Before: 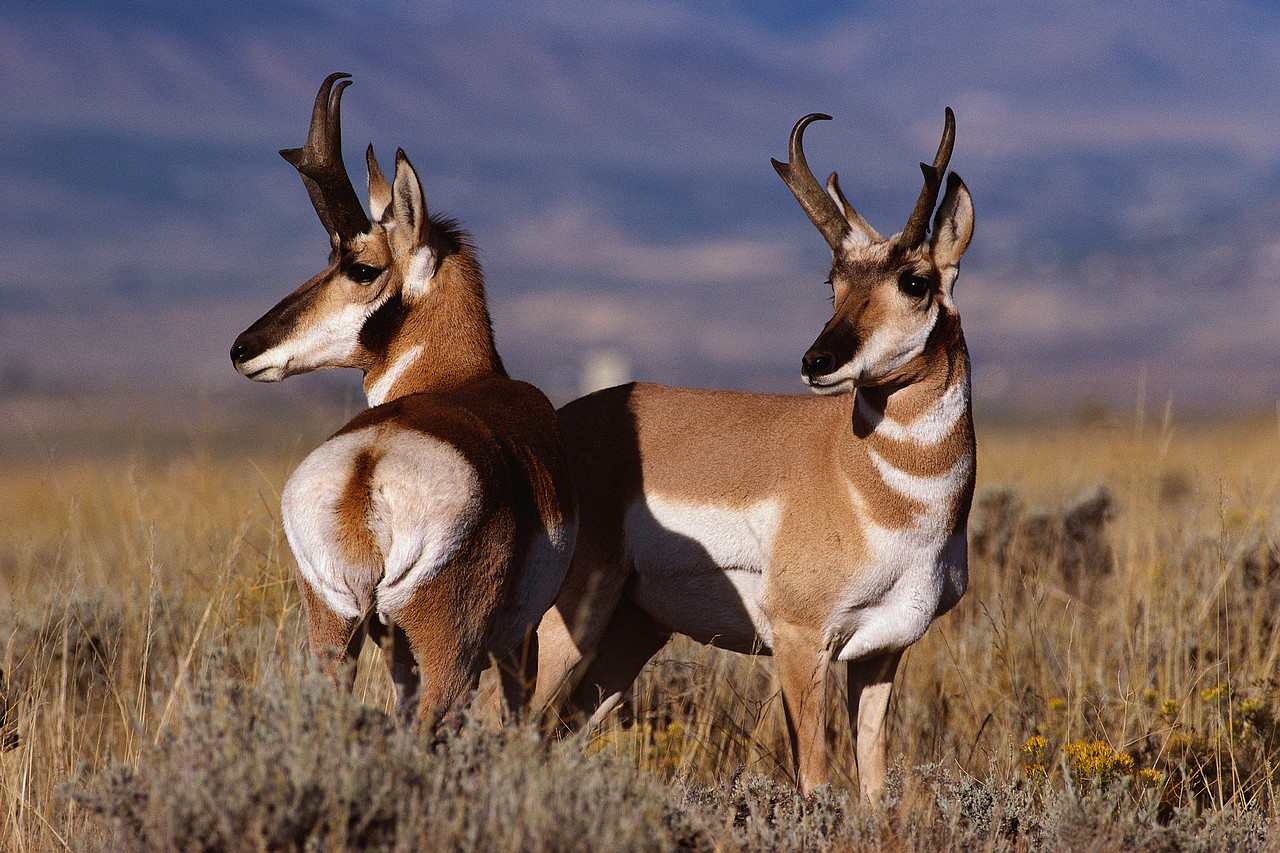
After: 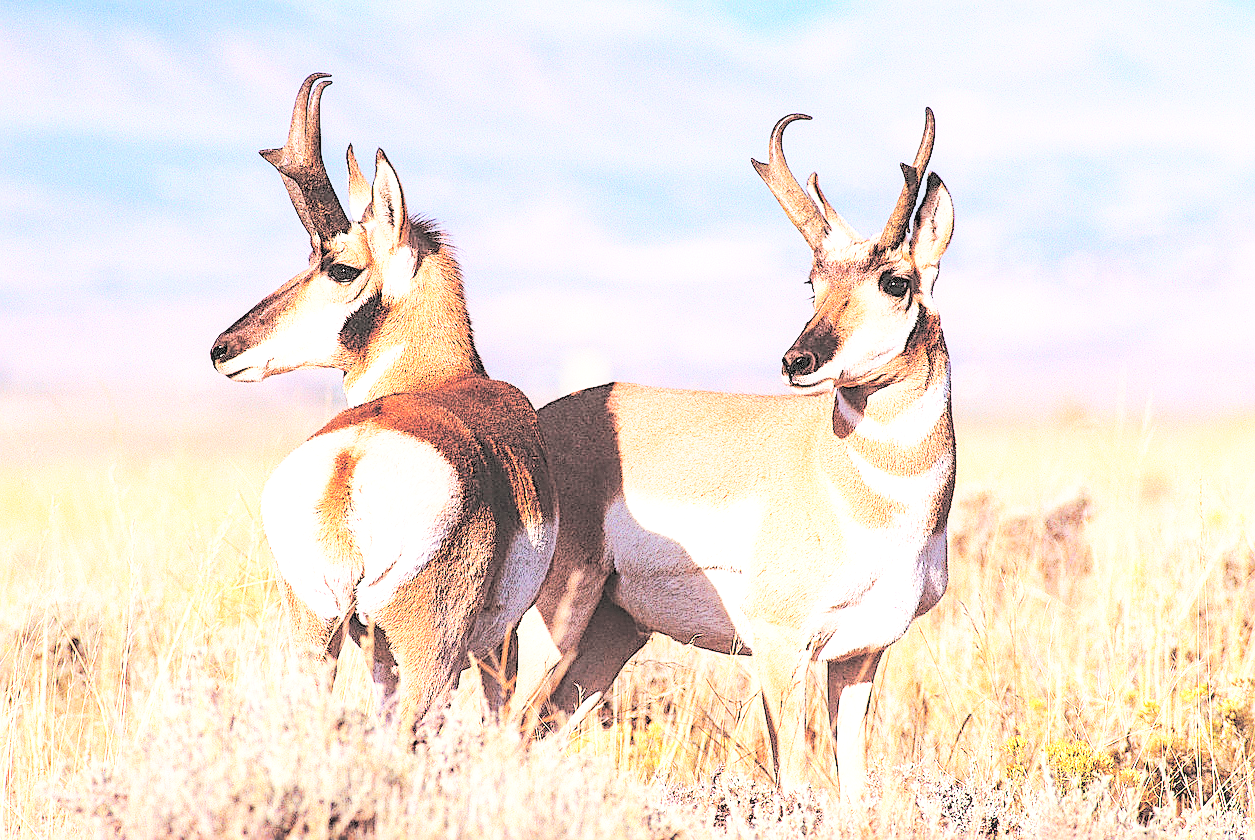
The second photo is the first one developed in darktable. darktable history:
exposure: exposure 0.661 EV, compensate highlight preservation false
tone equalizer: -8 EV -0.772 EV, -7 EV -0.695 EV, -6 EV -0.587 EV, -5 EV -0.376 EV, -3 EV 0.398 EV, -2 EV 0.6 EV, -1 EV 0.69 EV, +0 EV 0.75 EV
crop: left 1.639%, right 0.285%, bottom 1.478%
local contrast: on, module defaults
base curve: curves: ch0 [(0, 0) (0.028, 0.03) (0.121, 0.232) (0.46, 0.748) (0.859, 0.968) (1, 1)], preserve colors none
contrast brightness saturation: brightness 0.997
sharpen: on, module defaults
